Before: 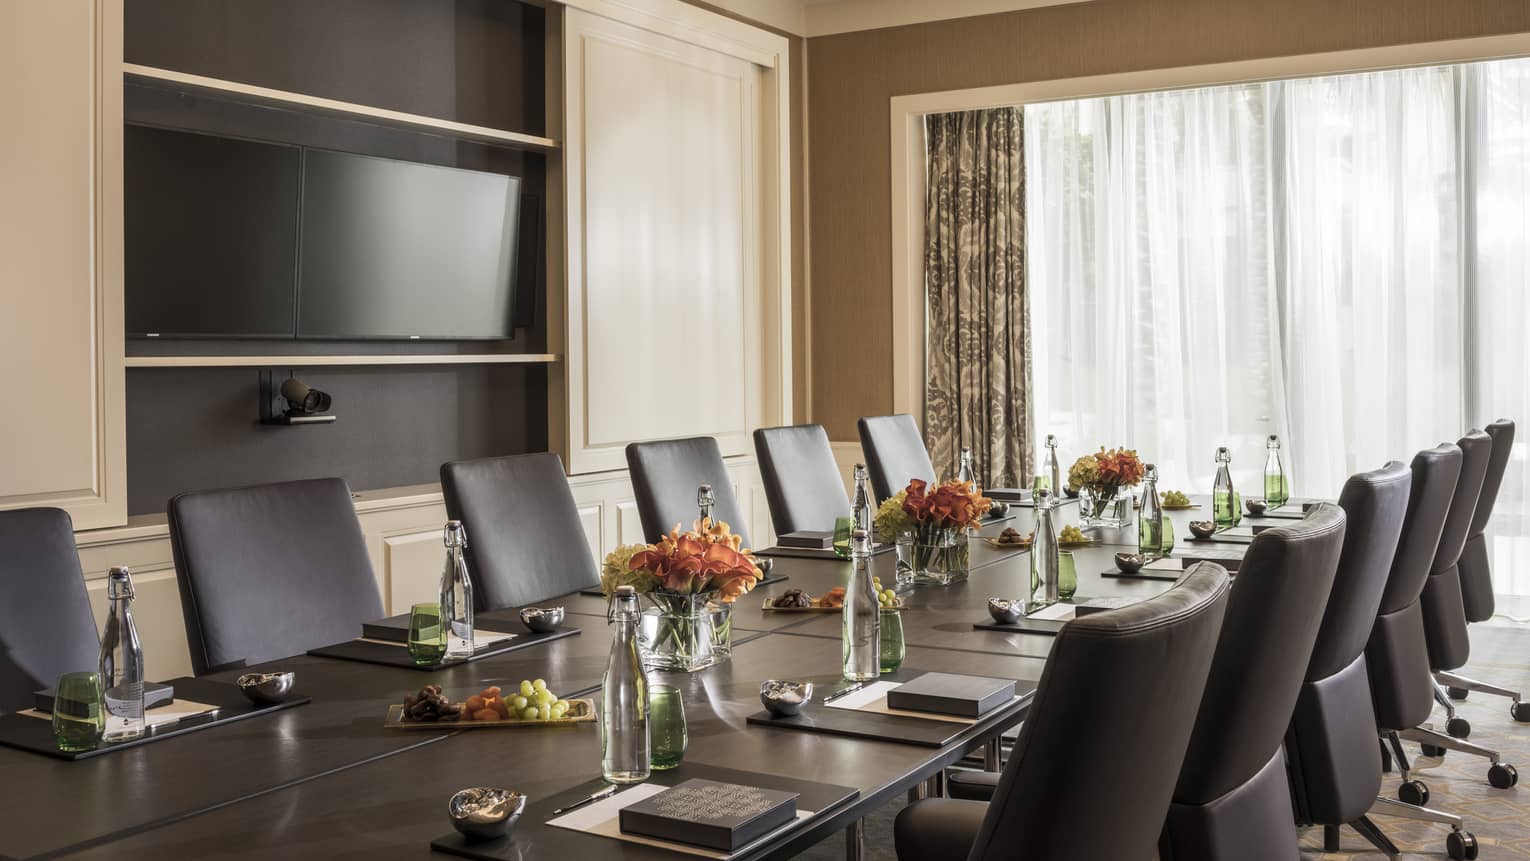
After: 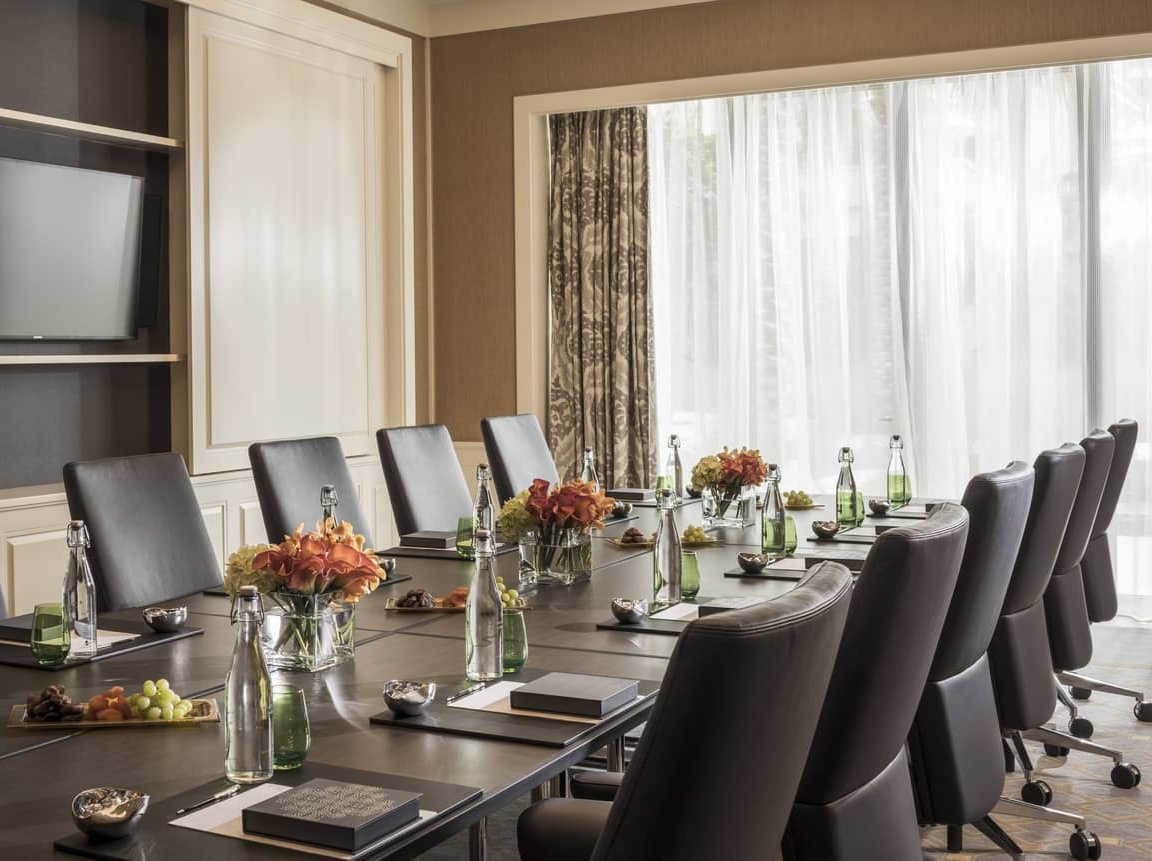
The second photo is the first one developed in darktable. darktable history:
crop and rotate: left 24.702%
